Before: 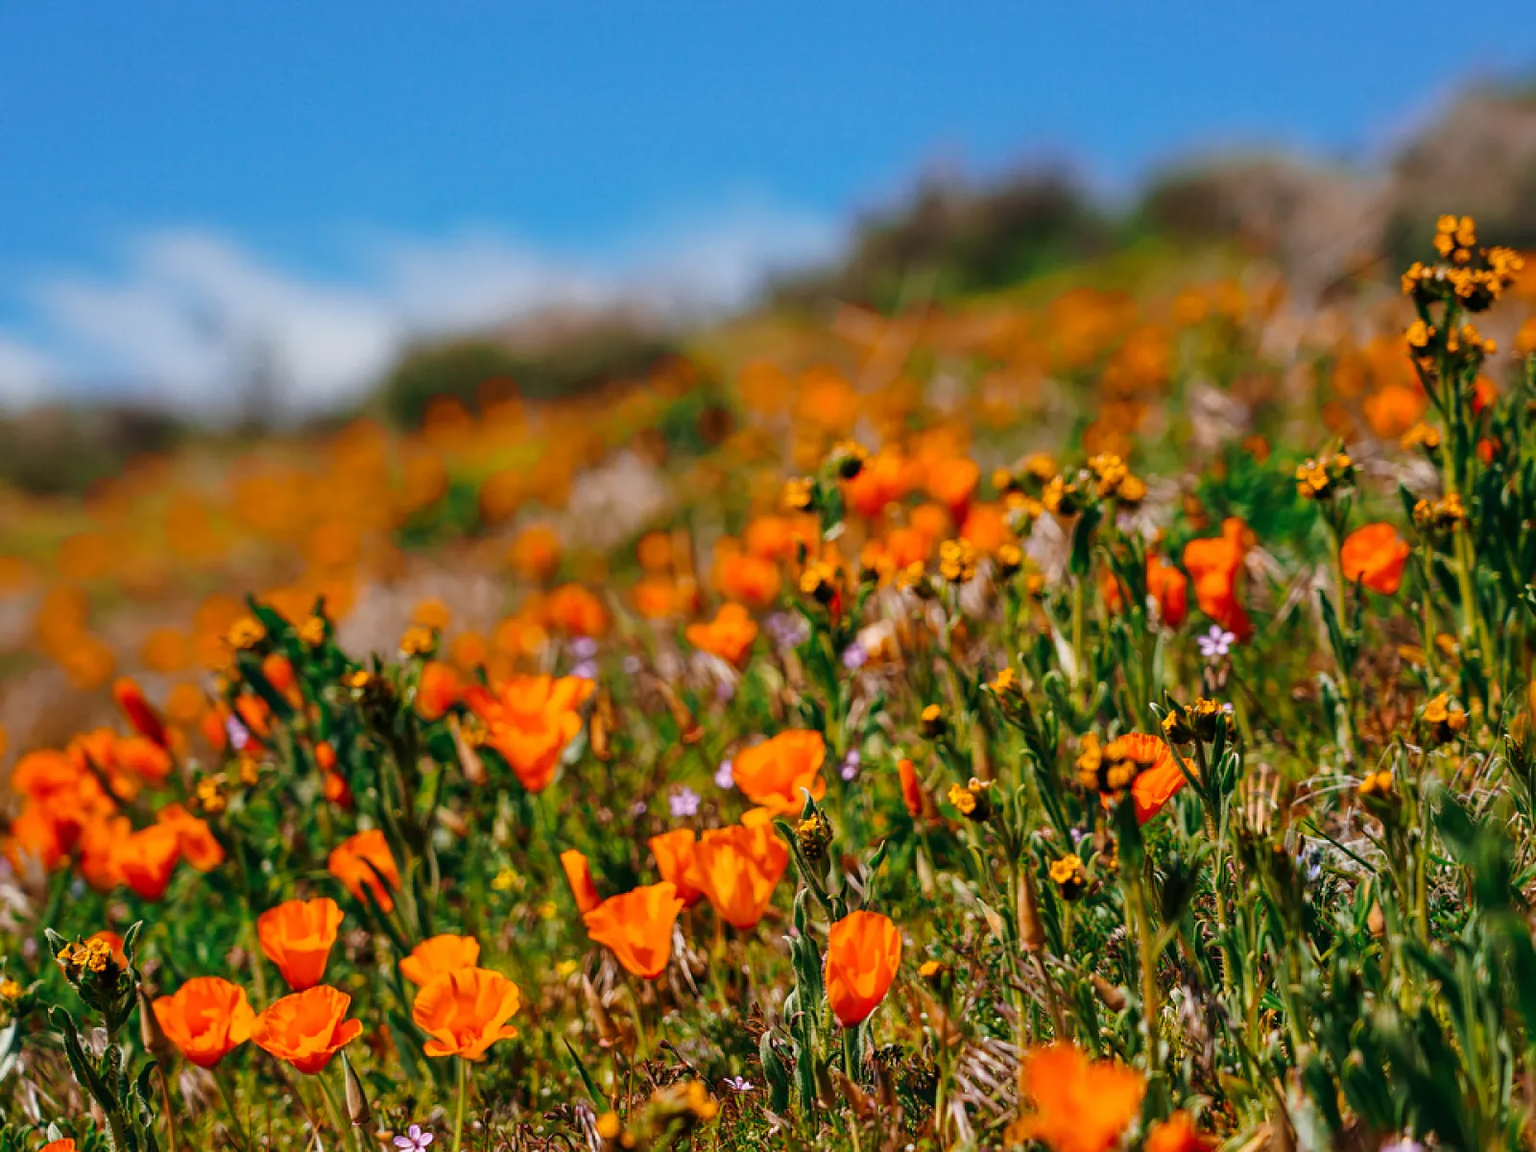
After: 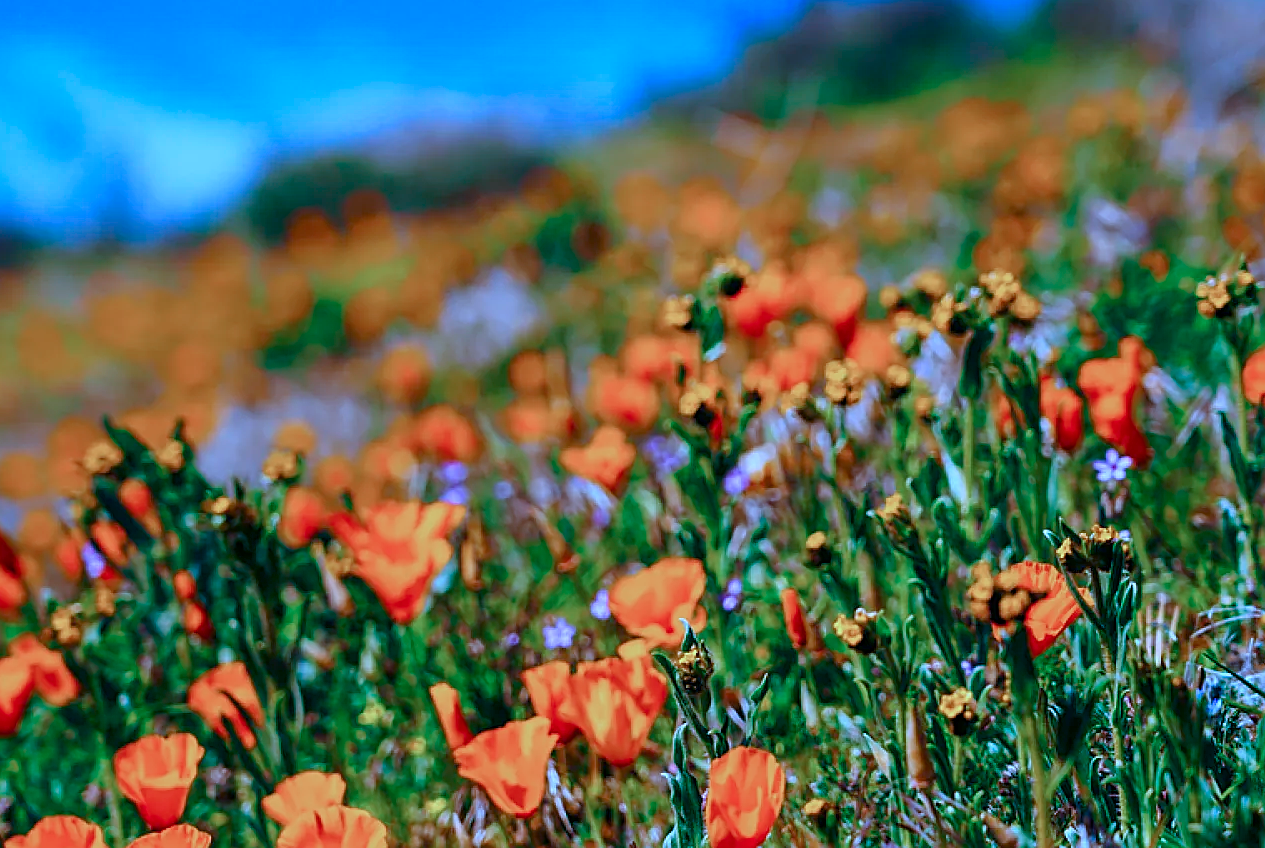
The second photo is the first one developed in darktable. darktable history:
crop: left 9.658%, top 16.894%, right 11.27%, bottom 12.363%
sharpen: on, module defaults
color balance rgb: perceptual saturation grading › global saturation 20%, perceptual saturation grading › highlights -25.32%, perceptual saturation grading › shadows 49.892%
color calibration: illuminant as shot in camera, x 0.464, y 0.419, temperature 2661.4 K
